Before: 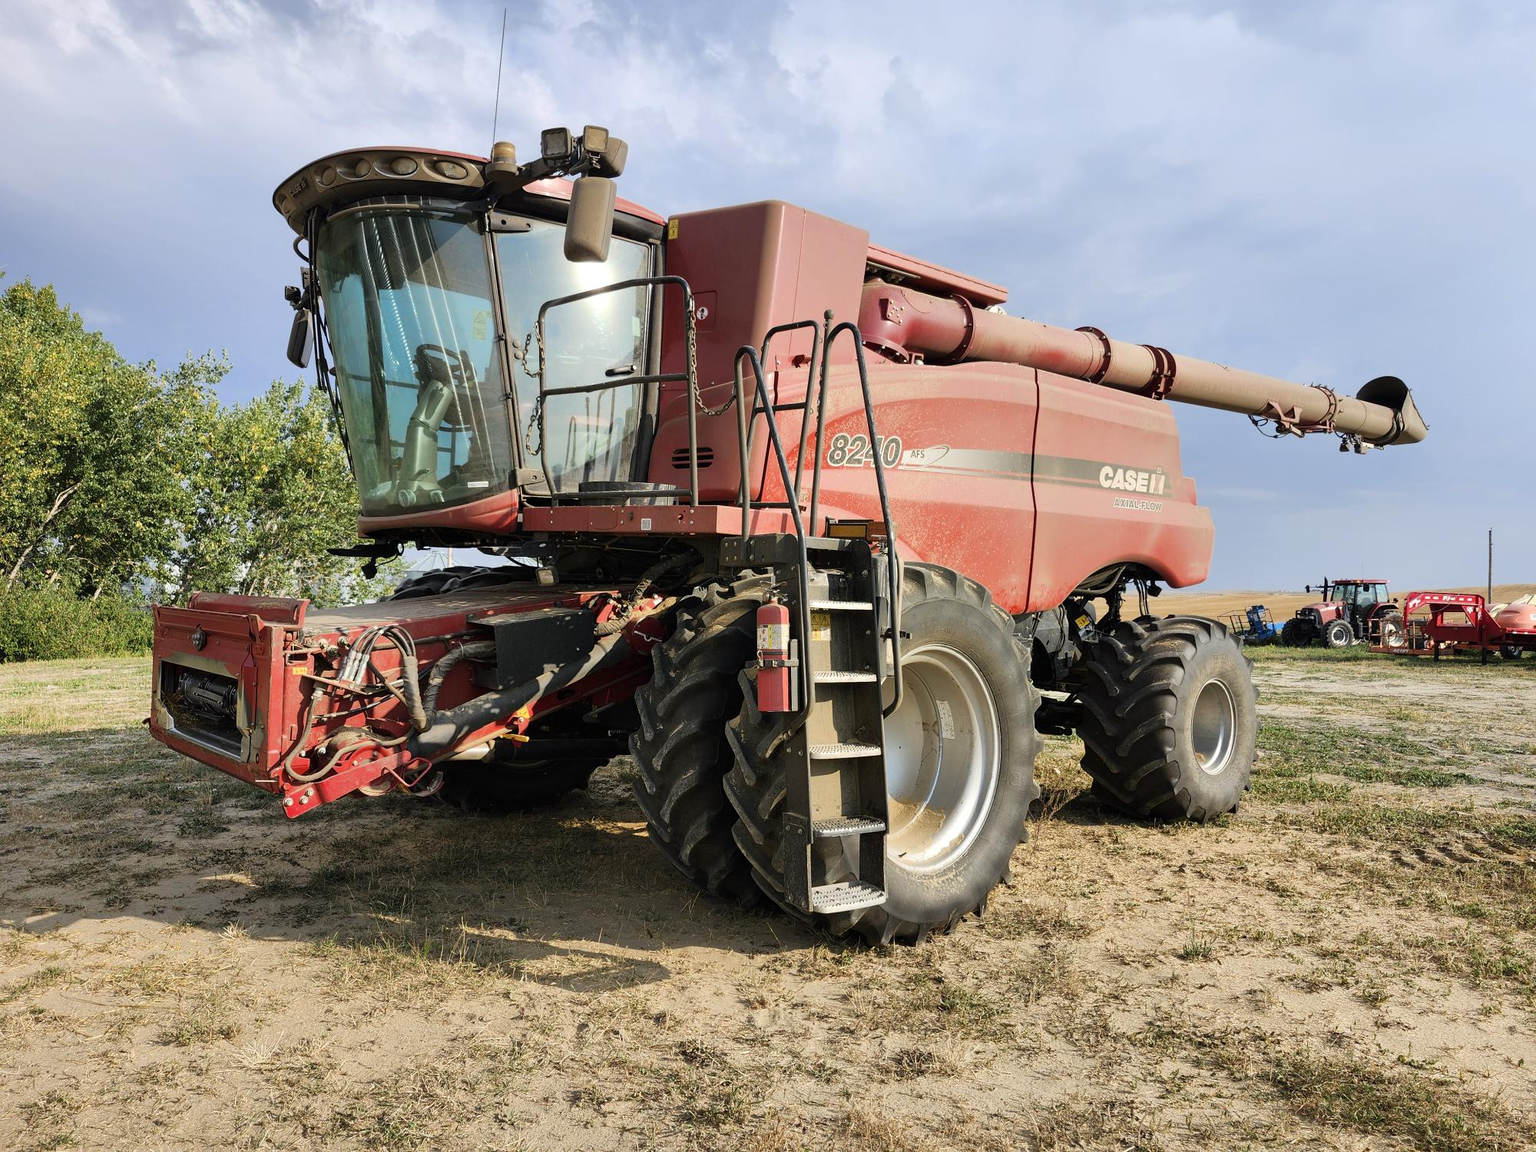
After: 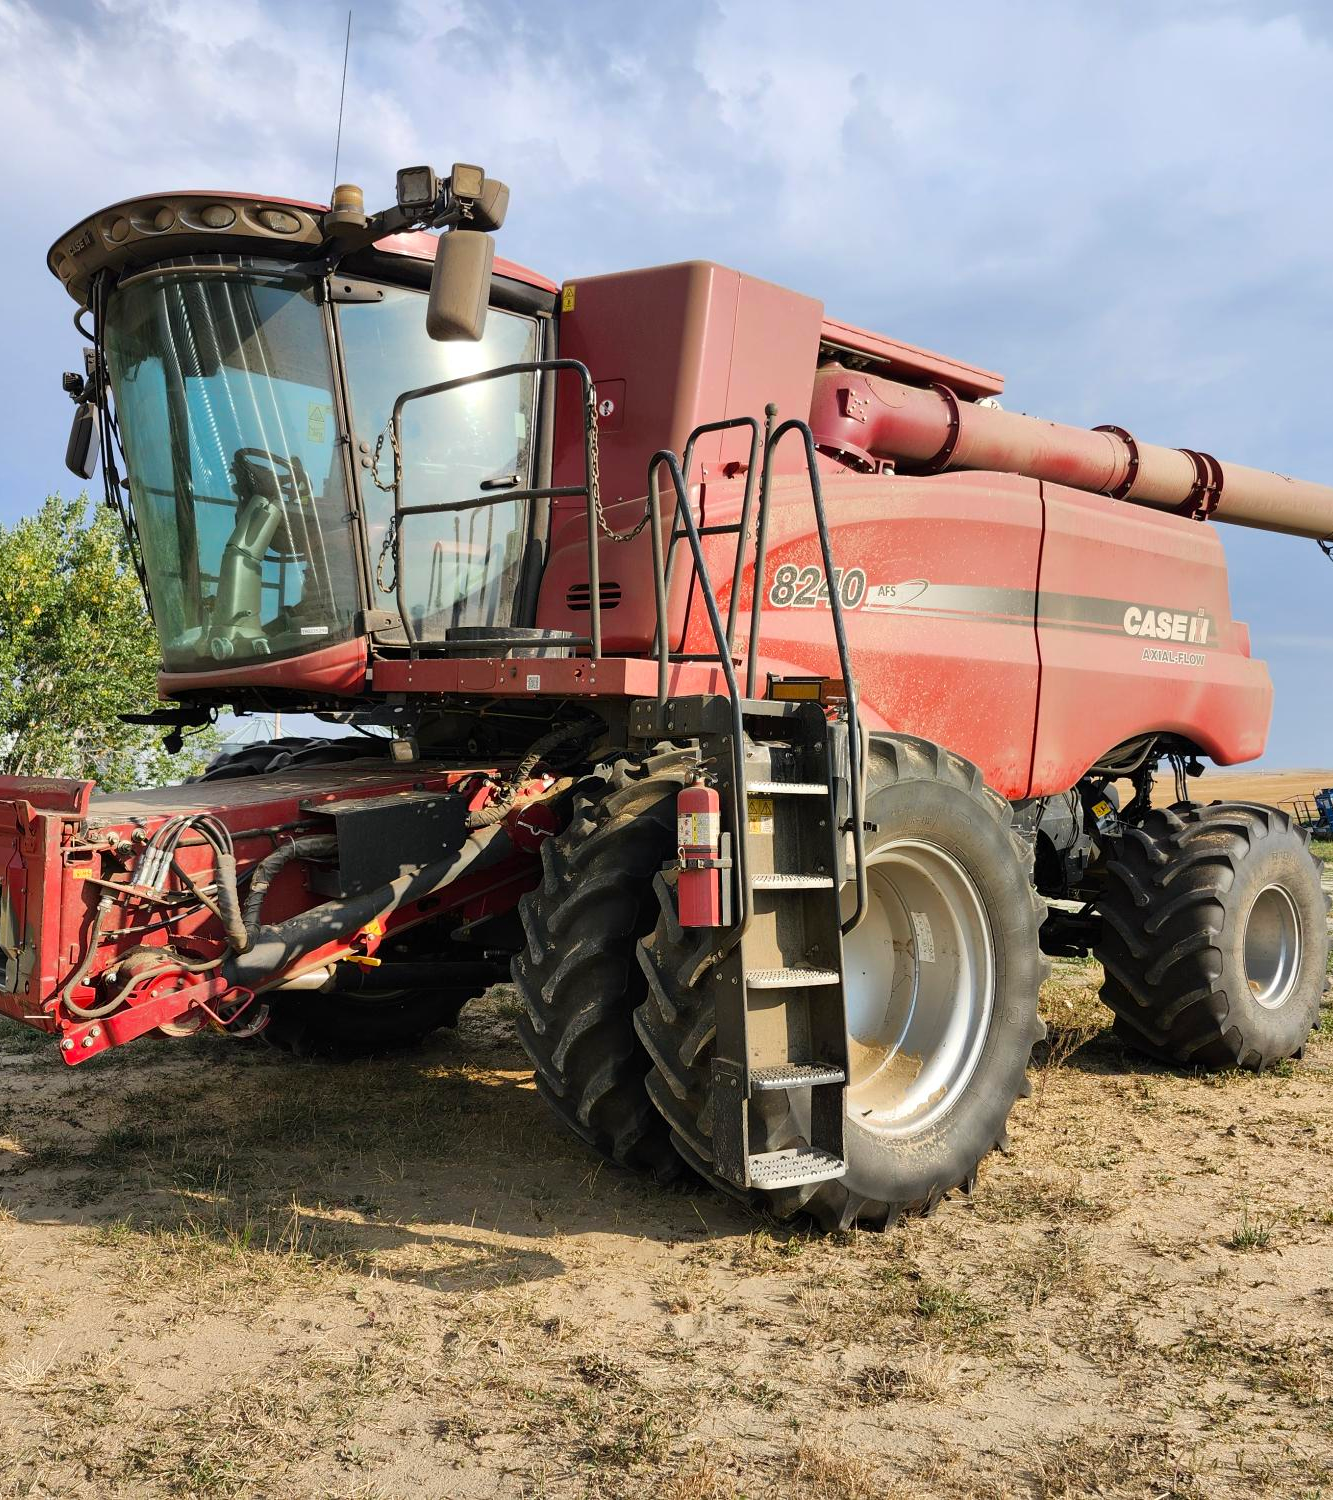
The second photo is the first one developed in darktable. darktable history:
crop and rotate: left 15.444%, right 17.878%
